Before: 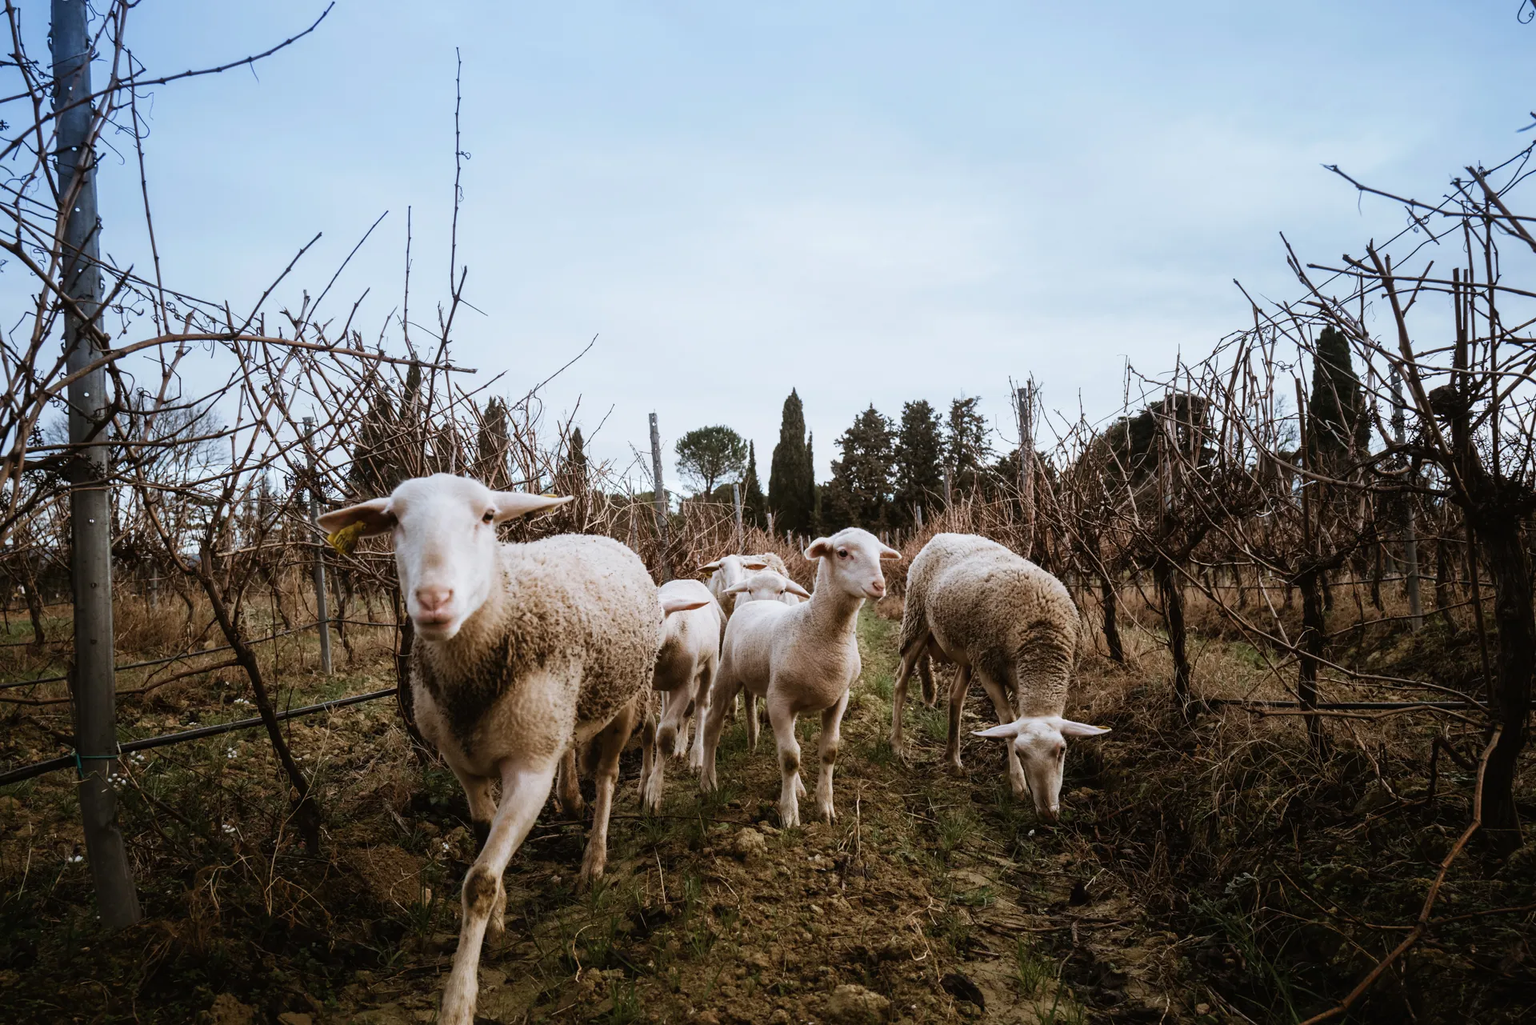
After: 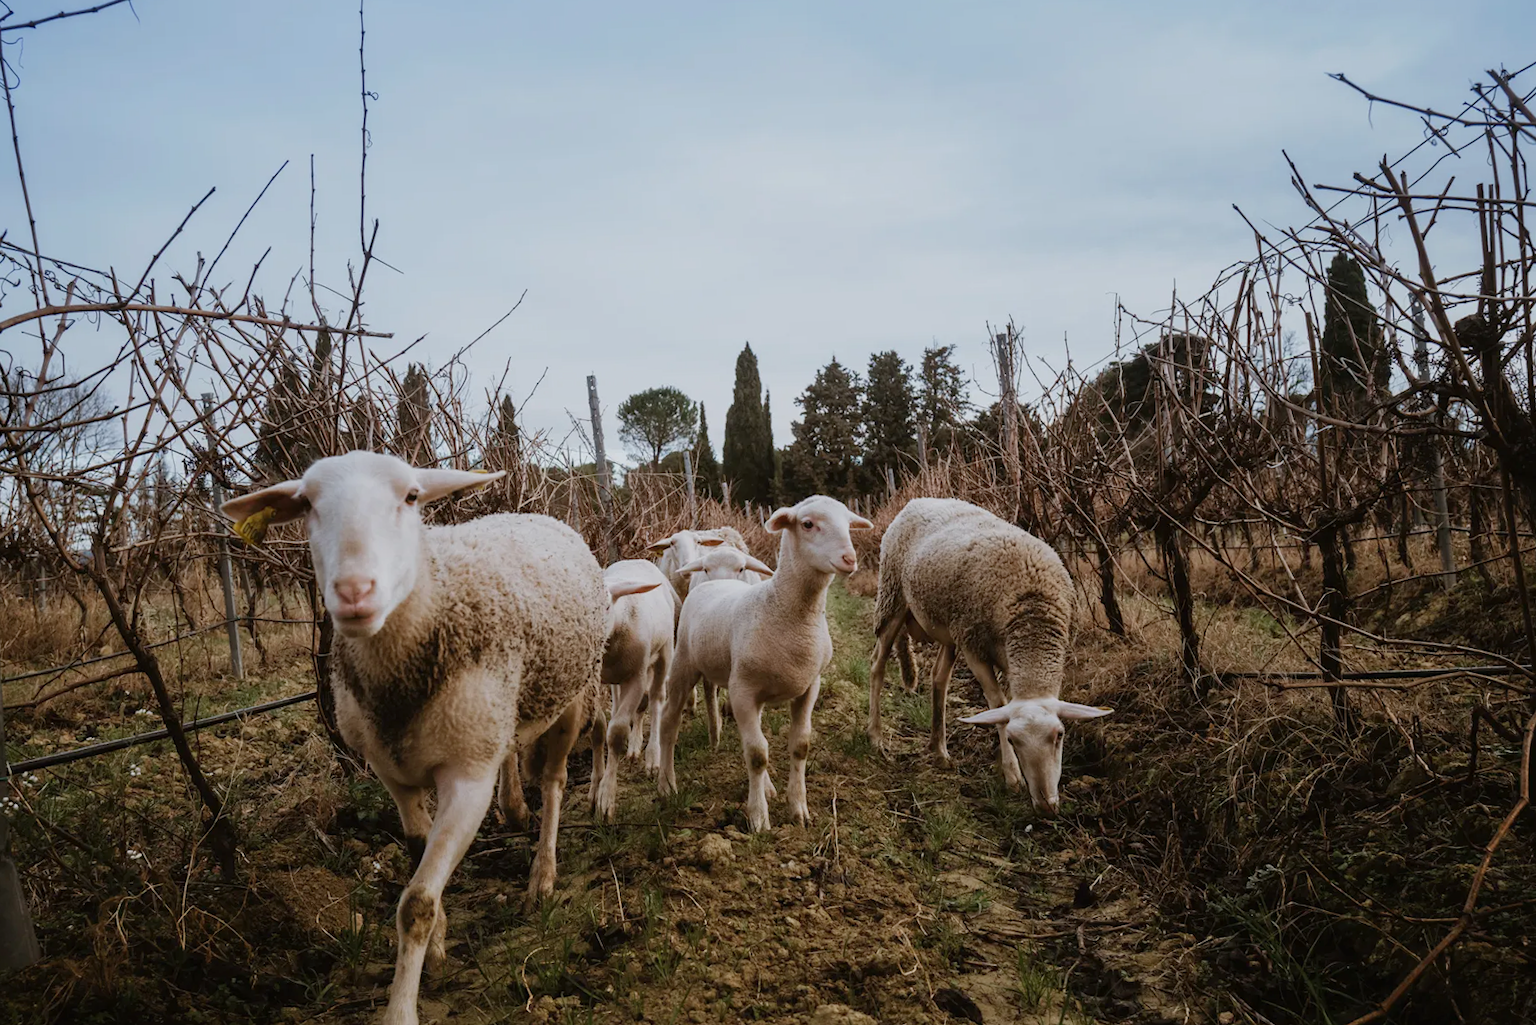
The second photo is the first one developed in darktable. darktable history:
crop and rotate: angle 1.96°, left 5.673%, top 5.673%
tone equalizer: -8 EV 0.25 EV, -7 EV 0.417 EV, -6 EV 0.417 EV, -5 EV 0.25 EV, -3 EV -0.25 EV, -2 EV -0.417 EV, -1 EV -0.417 EV, +0 EV -0.25 EV, edges refinement/feathering 500, mask exposure compensation -1.57 EV, preserve details guided filter
